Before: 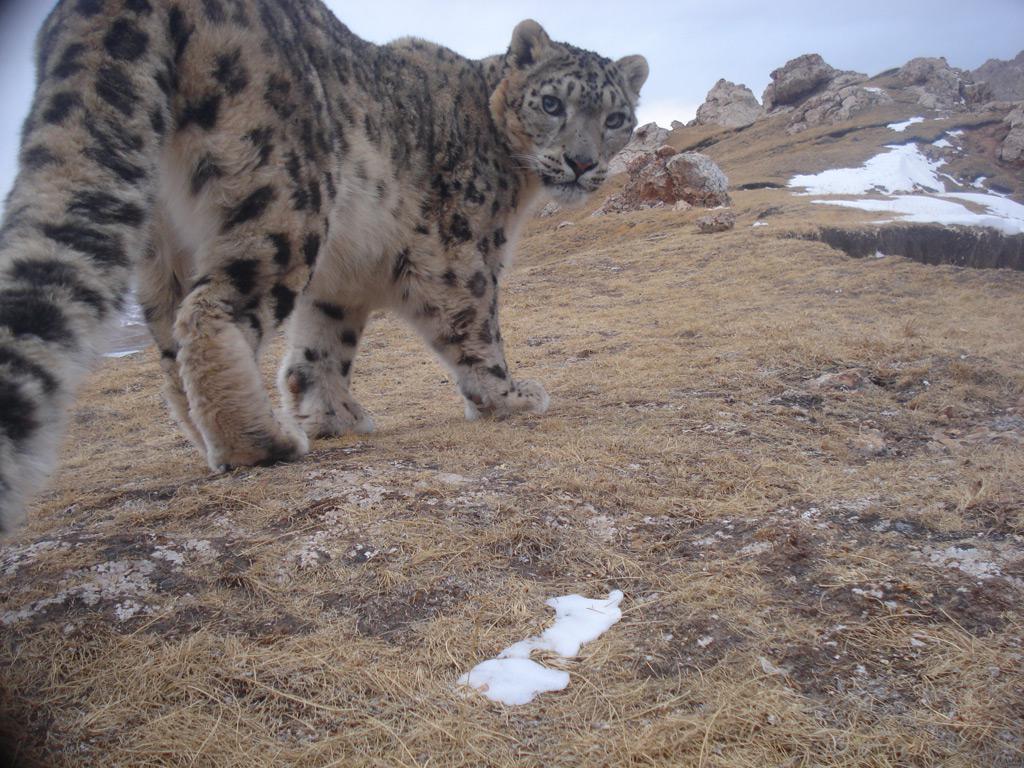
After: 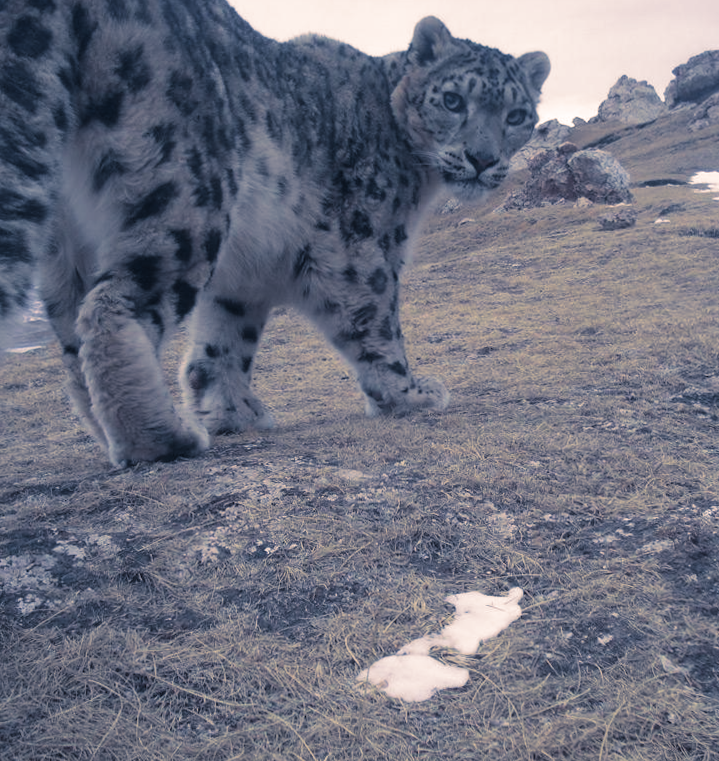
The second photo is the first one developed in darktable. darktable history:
split-toning: shadows › hue 226.8°, shadows › saturation 0.56, highlights › hue 28.8°, balance -40, compress 0%
crop and rotate: left 9.061%, right 20.142%
rotate and perspective: rotation 0.192°, lens shift (horizontal) -0.015, crop left 0.005, crop right 0.996, crop top 0.006, crop bottom 0.99
